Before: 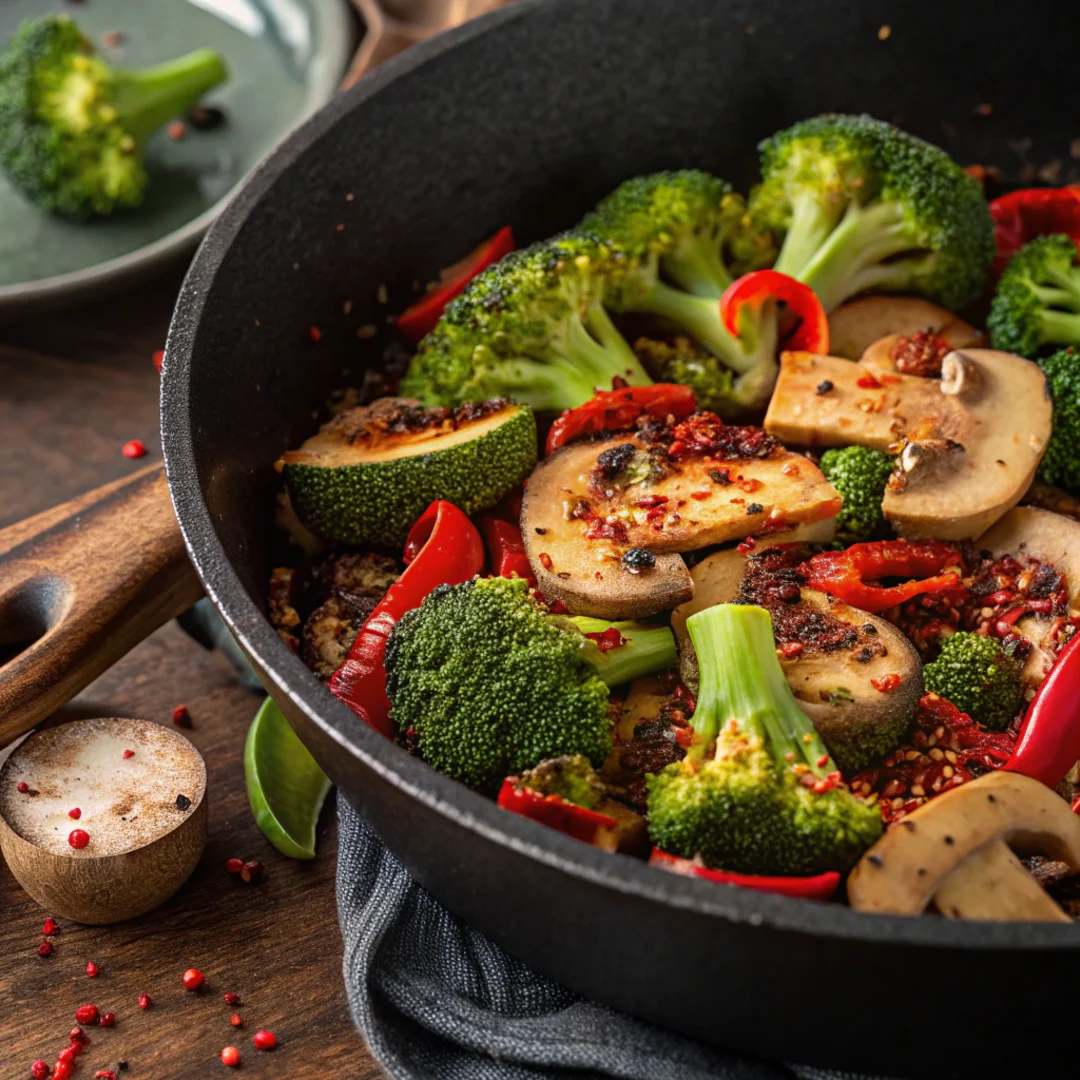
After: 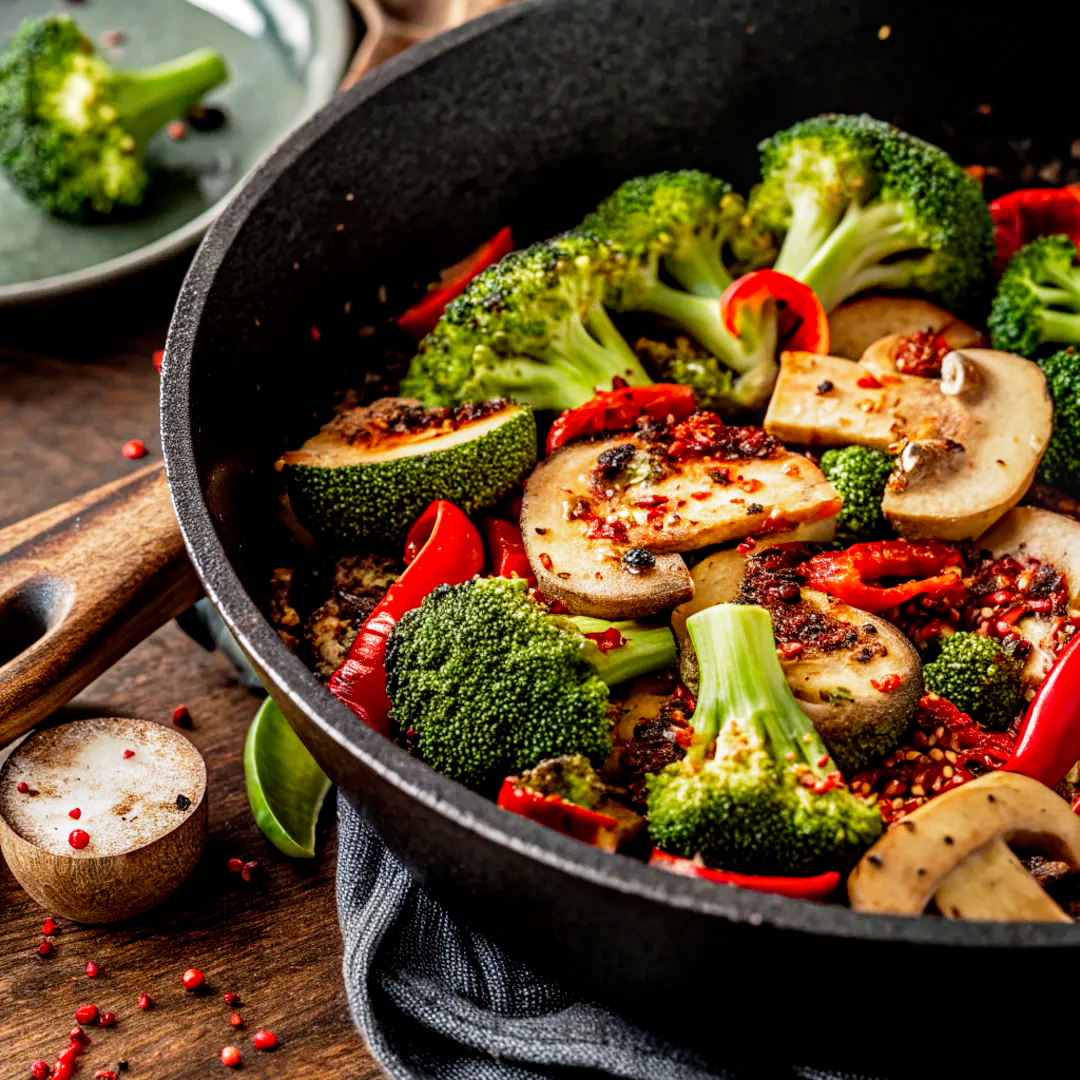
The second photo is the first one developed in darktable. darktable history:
local contrast: on, module defaults
shadows and highlights: shadows 24.5, highlights -78.15, soften with gaussian
filmic rgb: middle gray luminance 12.74%, black relative exposure -10.13 EV, white relative exposure 3.47 EV, threshold 6 EV, target black luminance 0%, hardness 5.74, latitude 44.69%, contrast 1.221, highlights saturation mix 5%, shadows ↔ highlights balance 26.78%, add noise in highlights 0, preserve chrominance no, color science v3 (2019), use custom middle-gray values true, iterations of high-quality reconstruction 0, contrast in highlights soft, enable highlight reconstruction true
